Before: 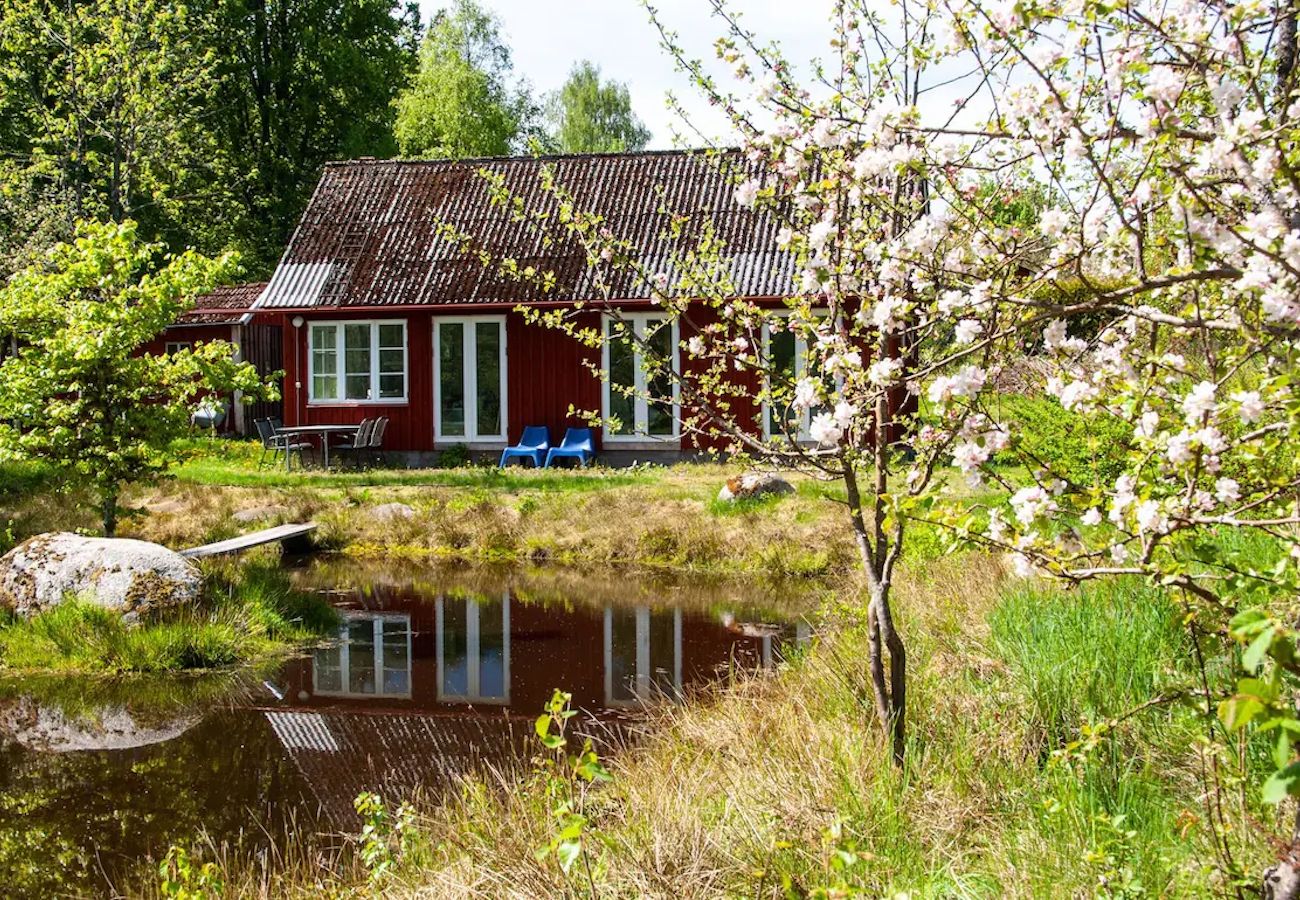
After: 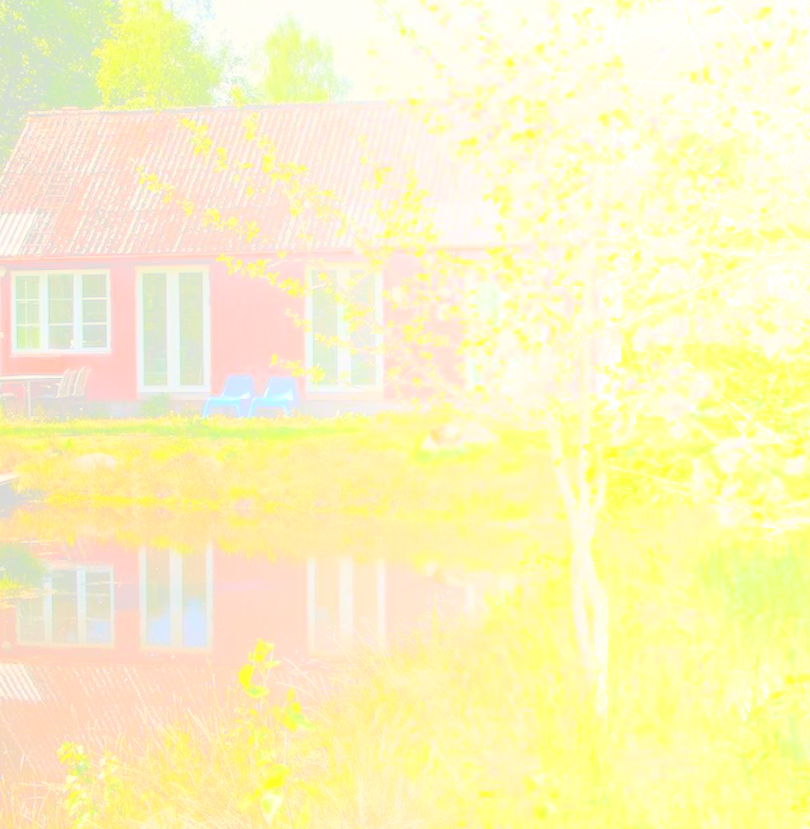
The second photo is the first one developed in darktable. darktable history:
color calibration: x 0.329, y 0.345, temperature 5633 K
bloom: size 85%, threshold 5%, strength 85%
crop and rotate: left 22.918%, top 5.629%, right 14.711%, bottom 2.247%
